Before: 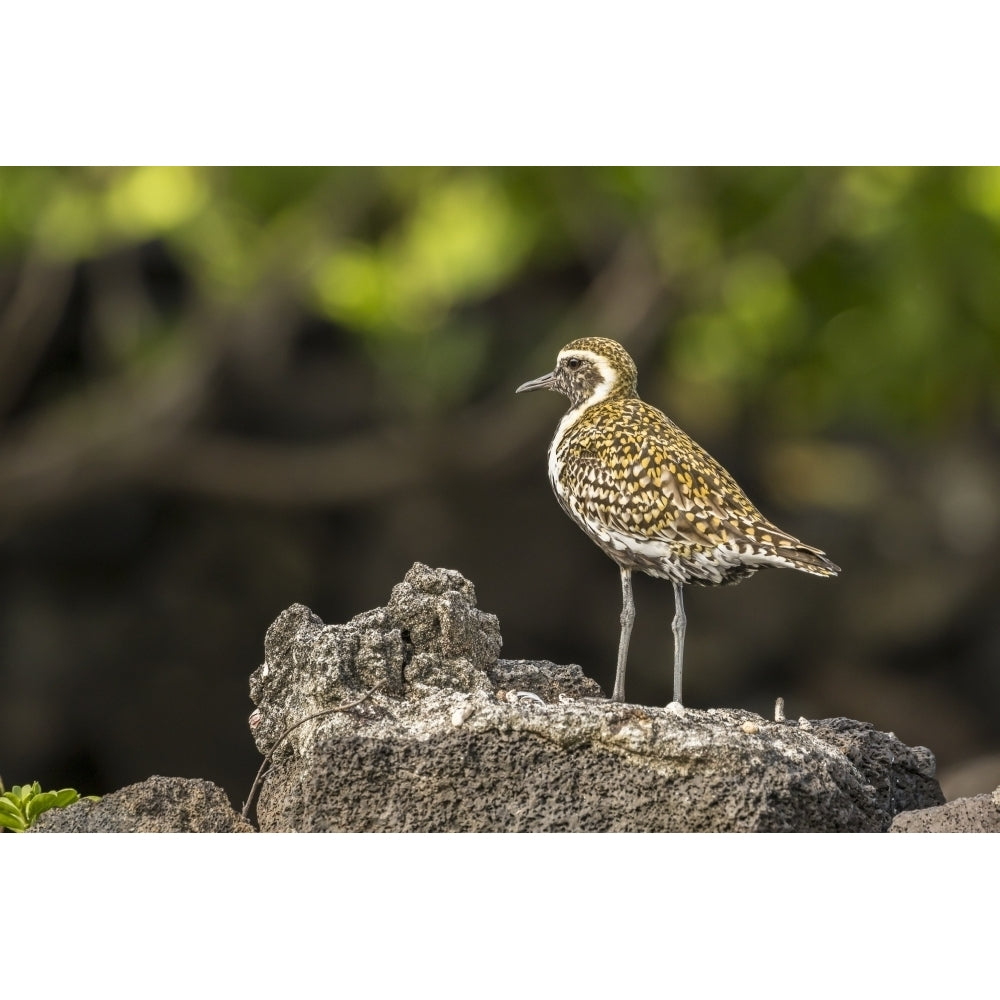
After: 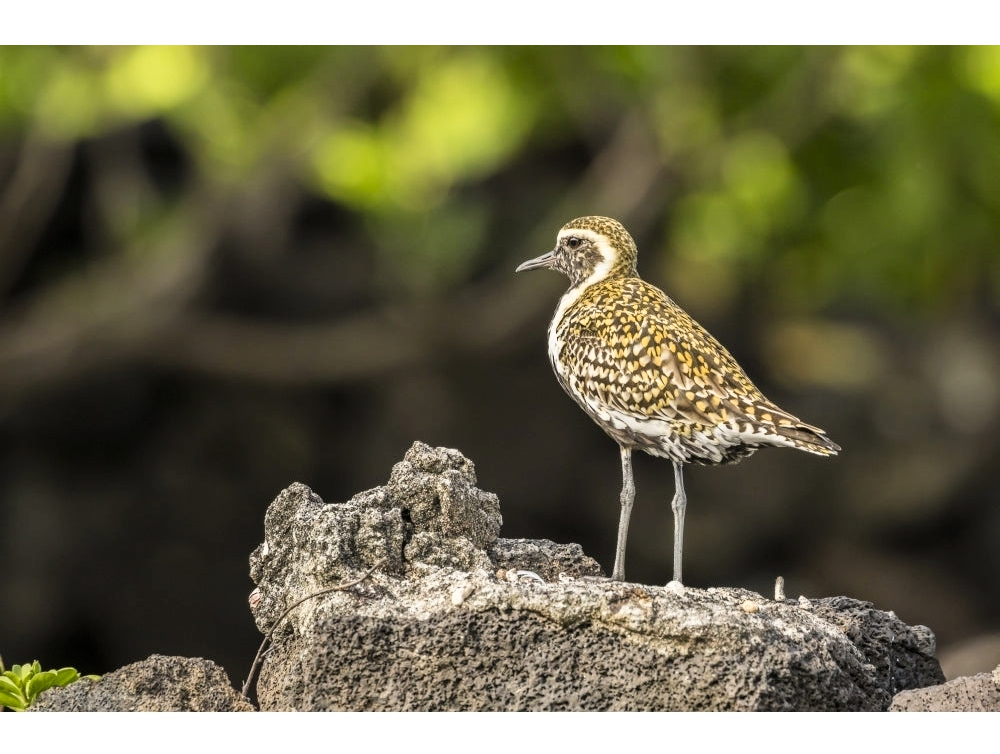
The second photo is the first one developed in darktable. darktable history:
tone curve: curves: ch0 [(0, 0) (0.004, 0.001) (0.133, 0.112) (0.325, 0.362) (0.832, 0.893) (1, 1)], color space Lab, linked channels, preserve colors none
crop and rotate: top 12.198%, bottom 12.366%
